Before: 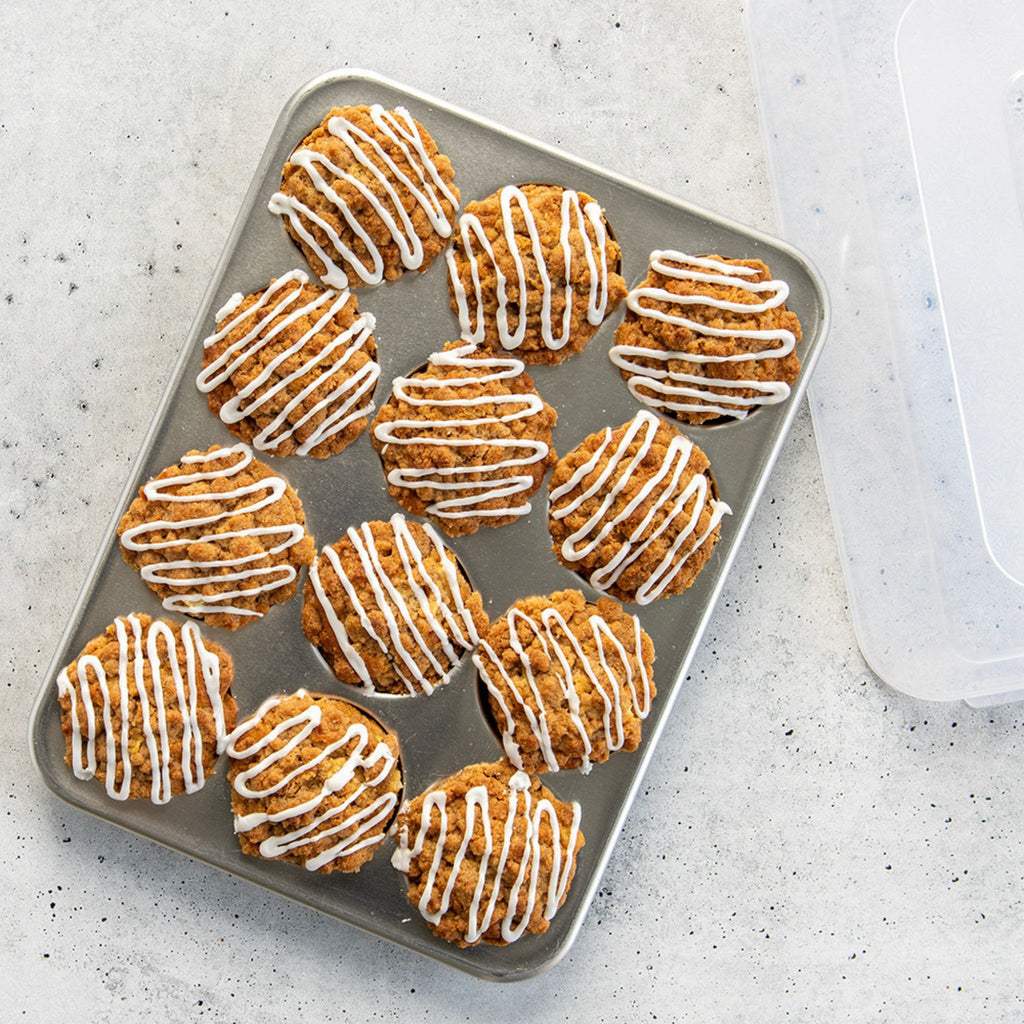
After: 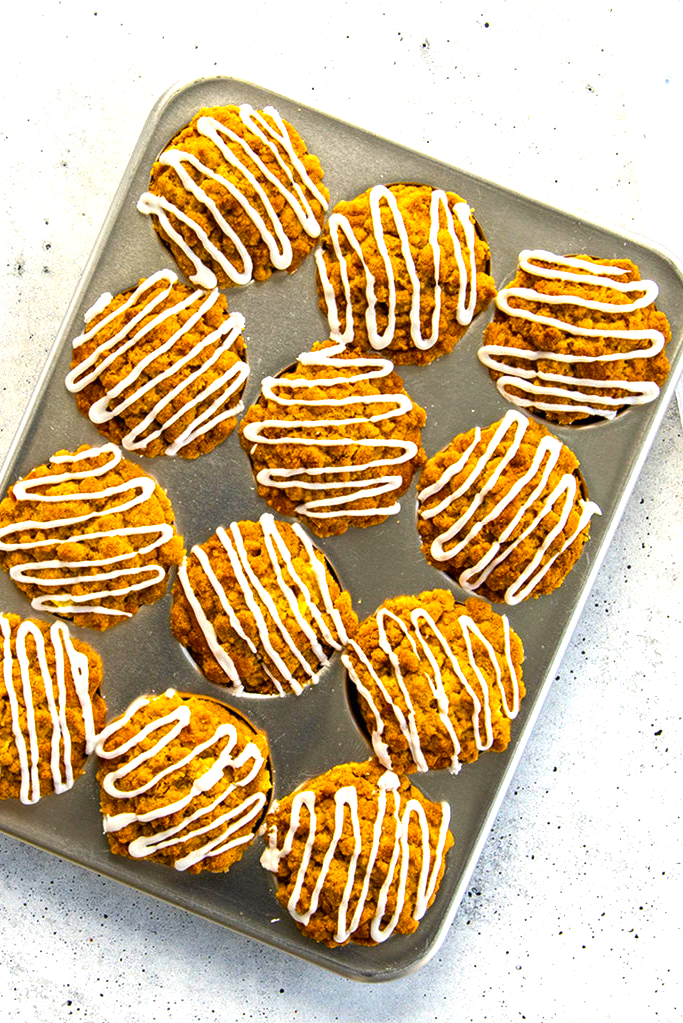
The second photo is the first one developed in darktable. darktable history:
color balance rgb: linear chroma grading › global chroma 42.137%, perceptual saturation grading › global saturation 30.897%, perceptual brilliance grading › global brilliance -5.22%, perceptual brilliance grading › highlights 24.268%, perceptual brilliance grading › mid-tones 6.953%, perceptual brilliance grading › shadows -4.667%
crop and rotate: left 12.842%, right 20.457%
